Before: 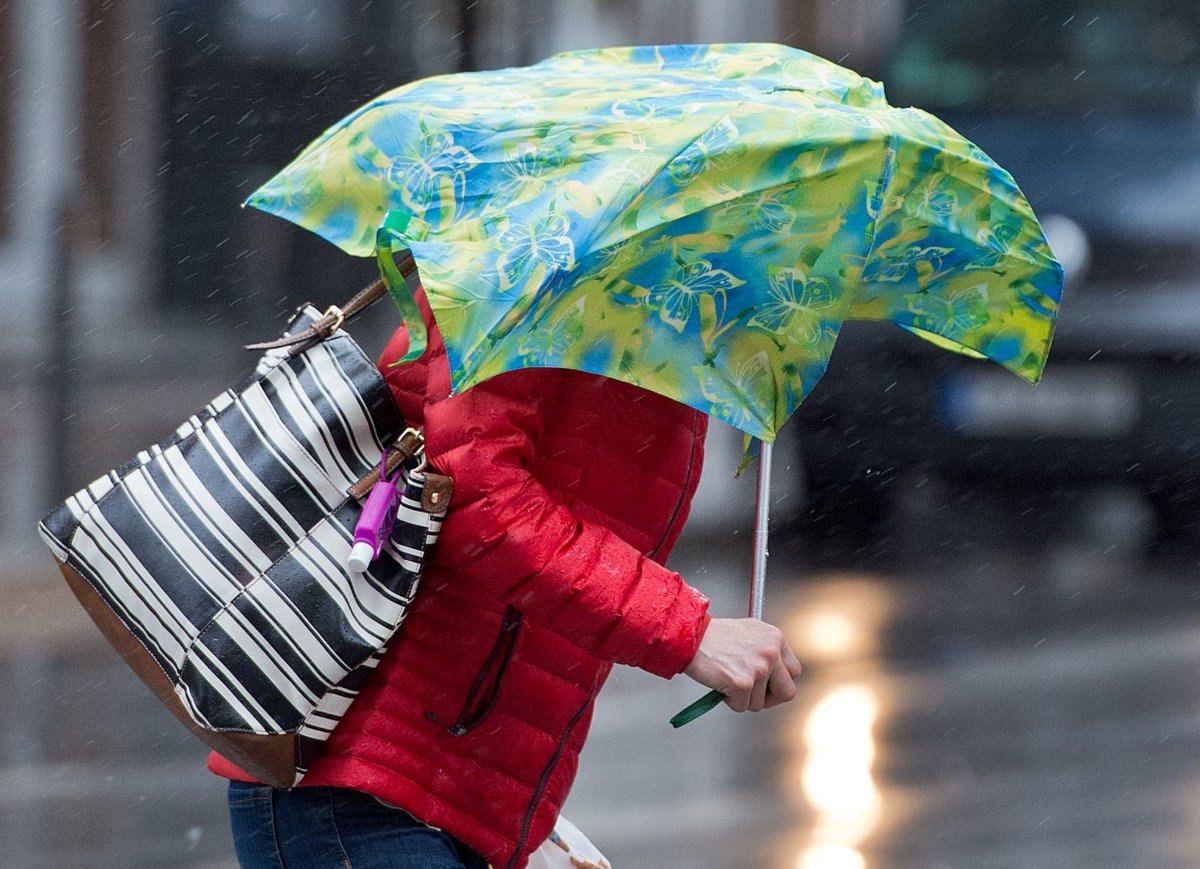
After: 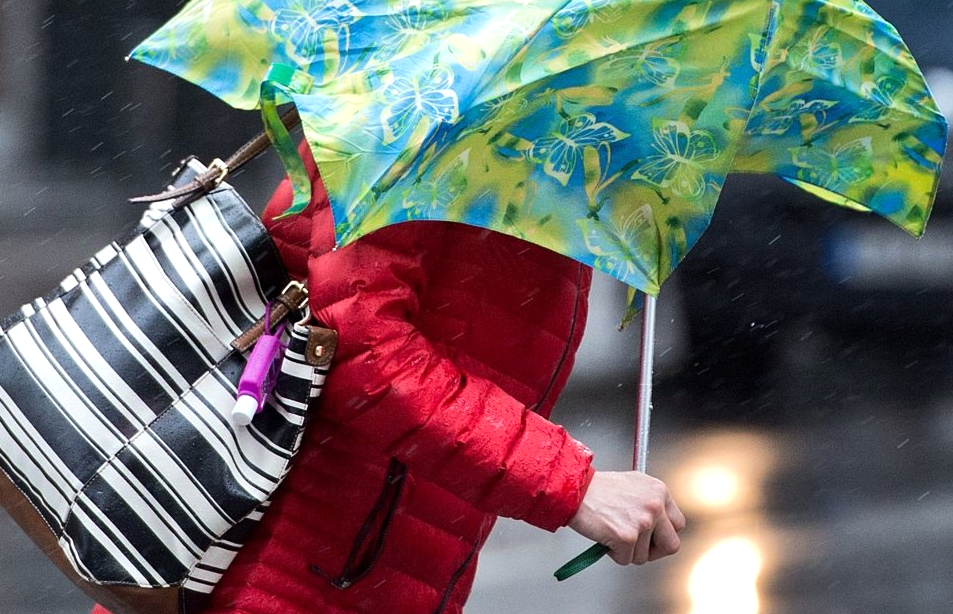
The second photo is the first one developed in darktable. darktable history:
crop: left 9.712%, top 16.928%, right 10.845%, bottom 12.332%
tone equalizer: -8 EV -0.417 EV, -7 EV -0.389 EV, -6 EV -0.333 EV, -5 EV -0.222 EV, -3 EV 0.222 EV, -2 EV 0.333 EV, -1 EV 0.389 EV, +0 EV 0.417 EV, edges refinement/feathering 500, mask exposure compensation -1.57 EV, preserve details no
